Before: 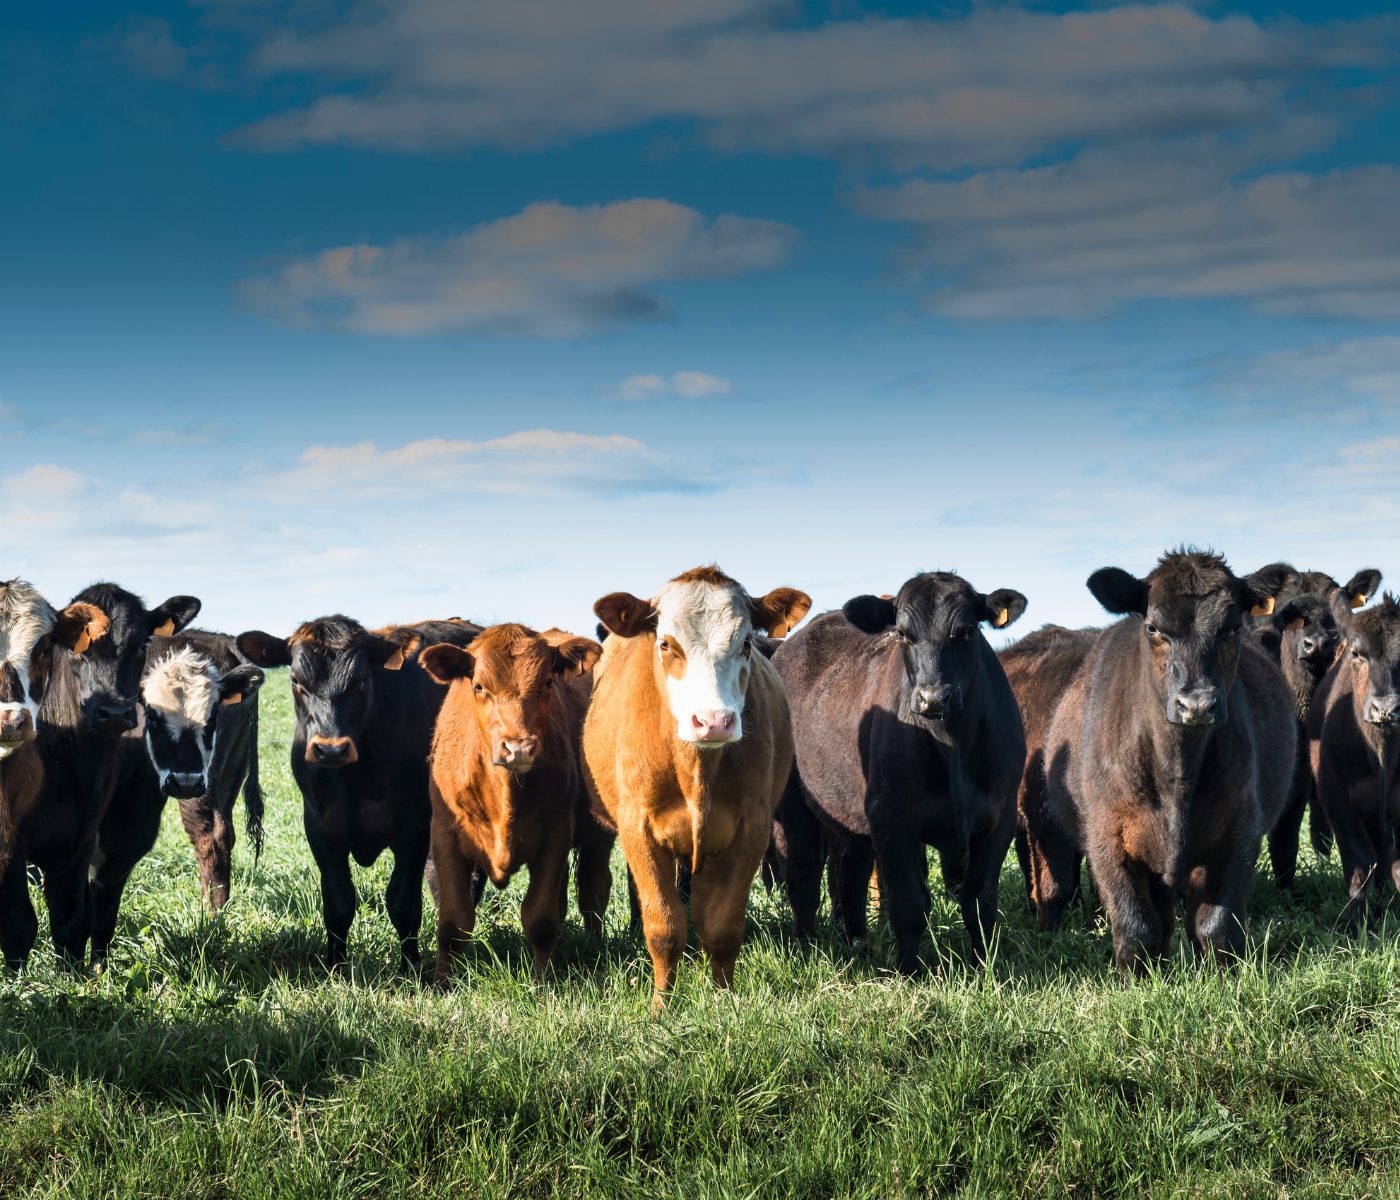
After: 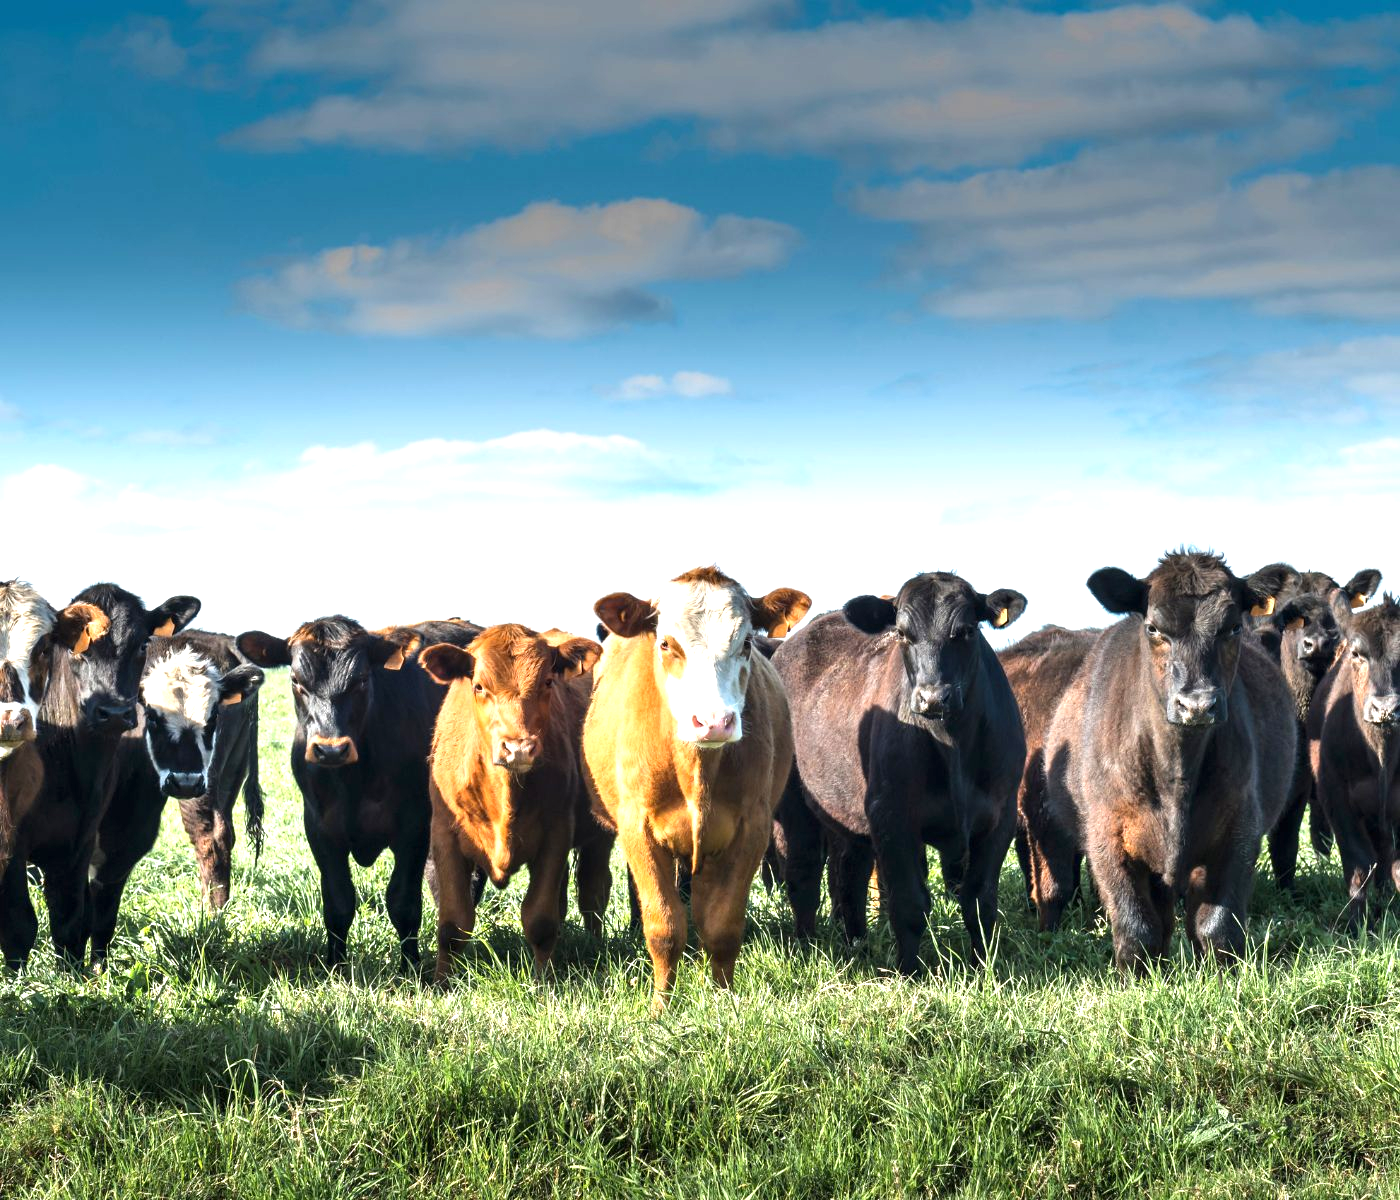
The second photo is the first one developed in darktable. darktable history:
exposure: exposure 0.924 EV, compensate exposure bias true, compensate highlight preservation false
